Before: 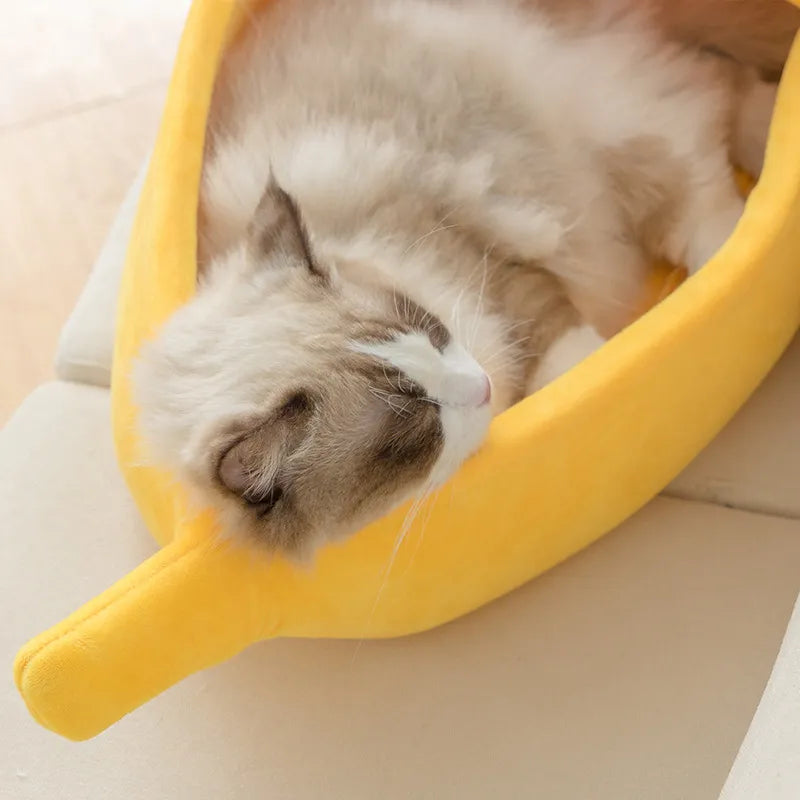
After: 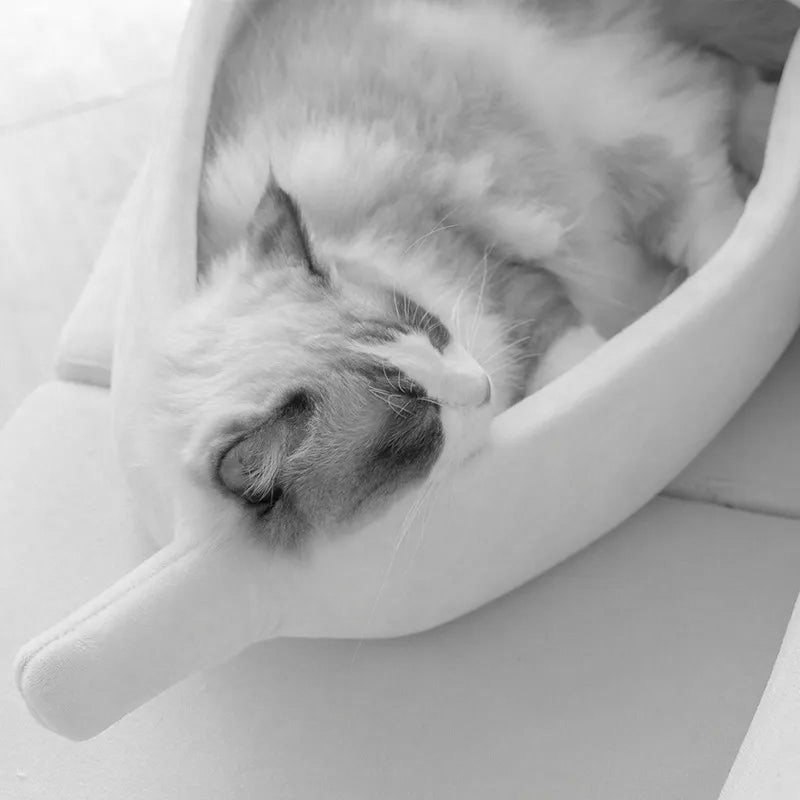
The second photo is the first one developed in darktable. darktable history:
contrast brightness saturation: saturation -1
